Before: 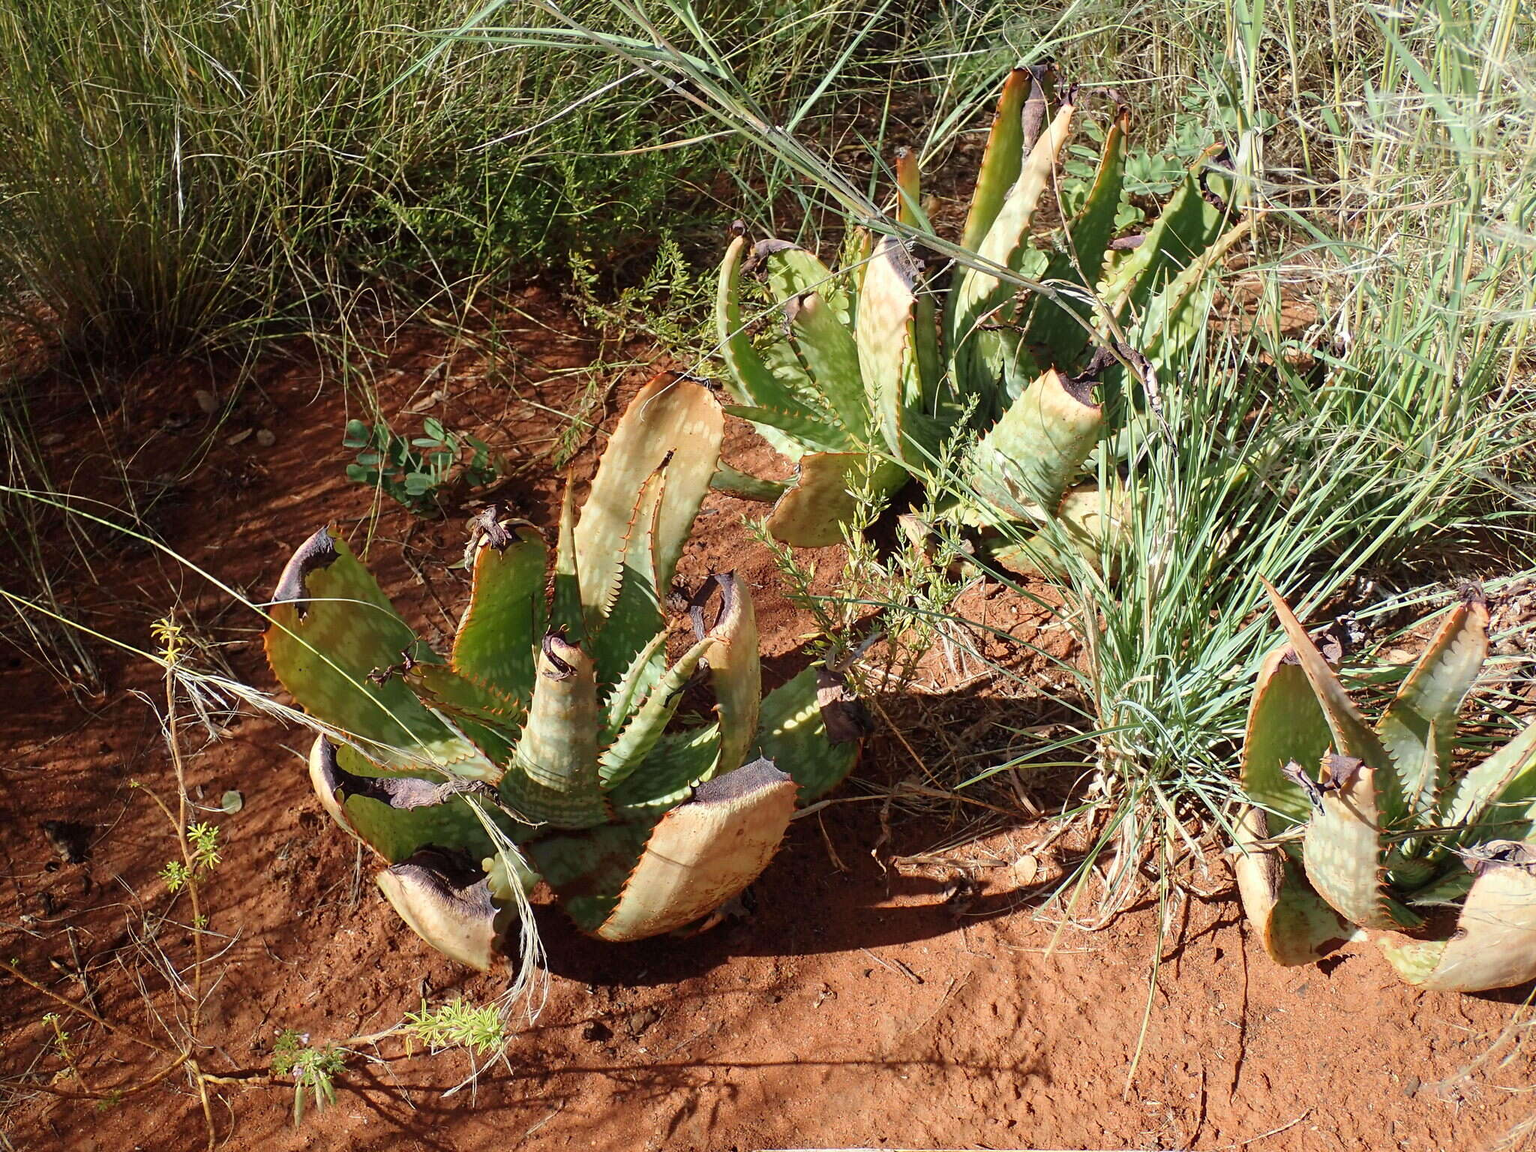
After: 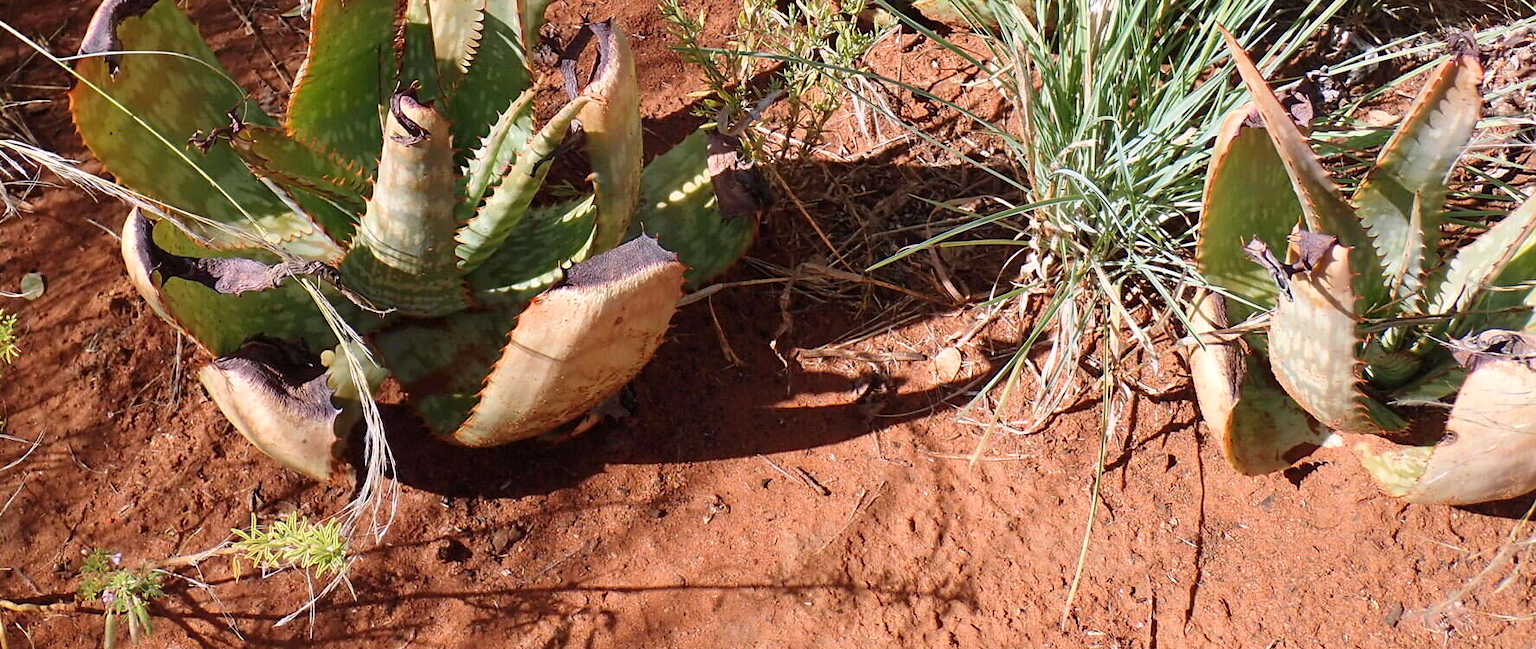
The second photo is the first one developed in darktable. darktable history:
white balance: red 1.05, blue 1.072
levels: mode automatic
crop and rotate: left 13.306%, top 48.129%, bottom 2.928%
